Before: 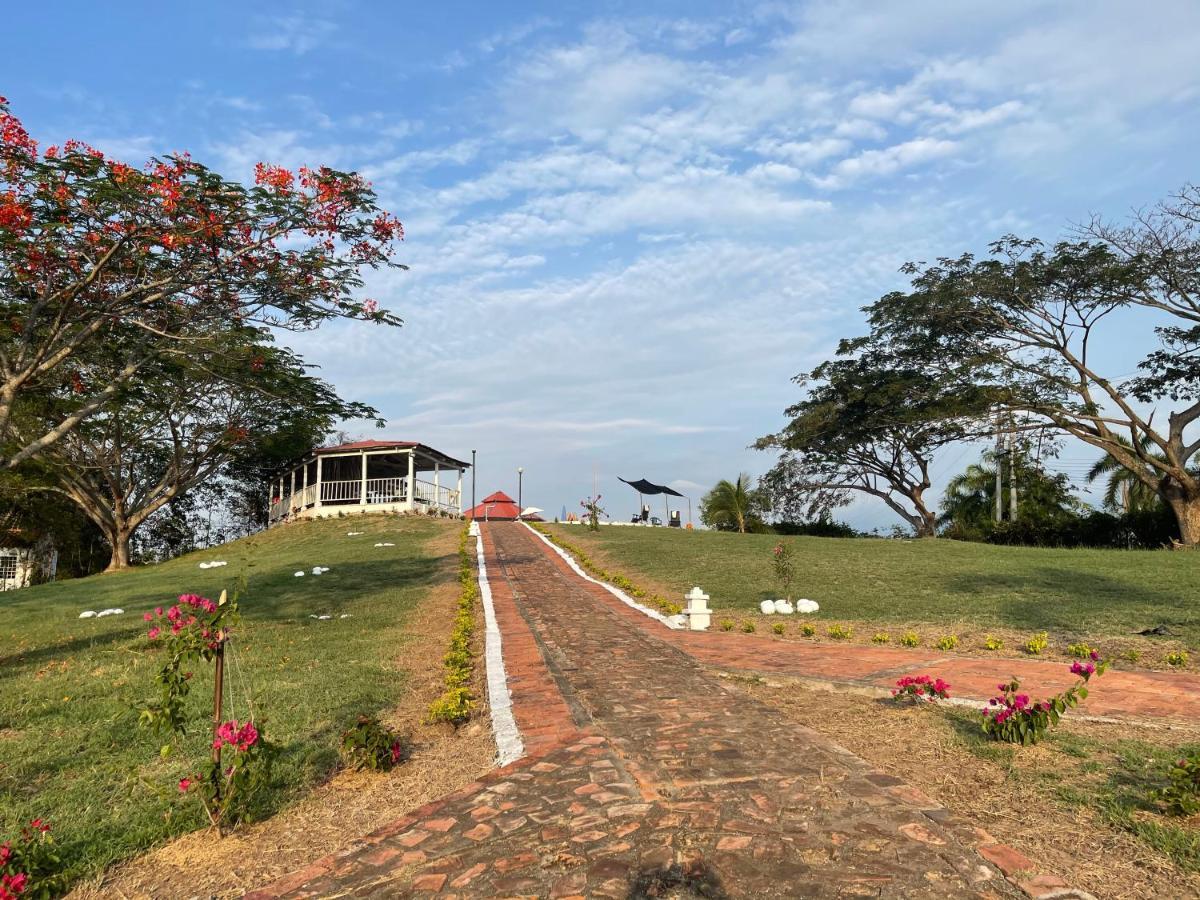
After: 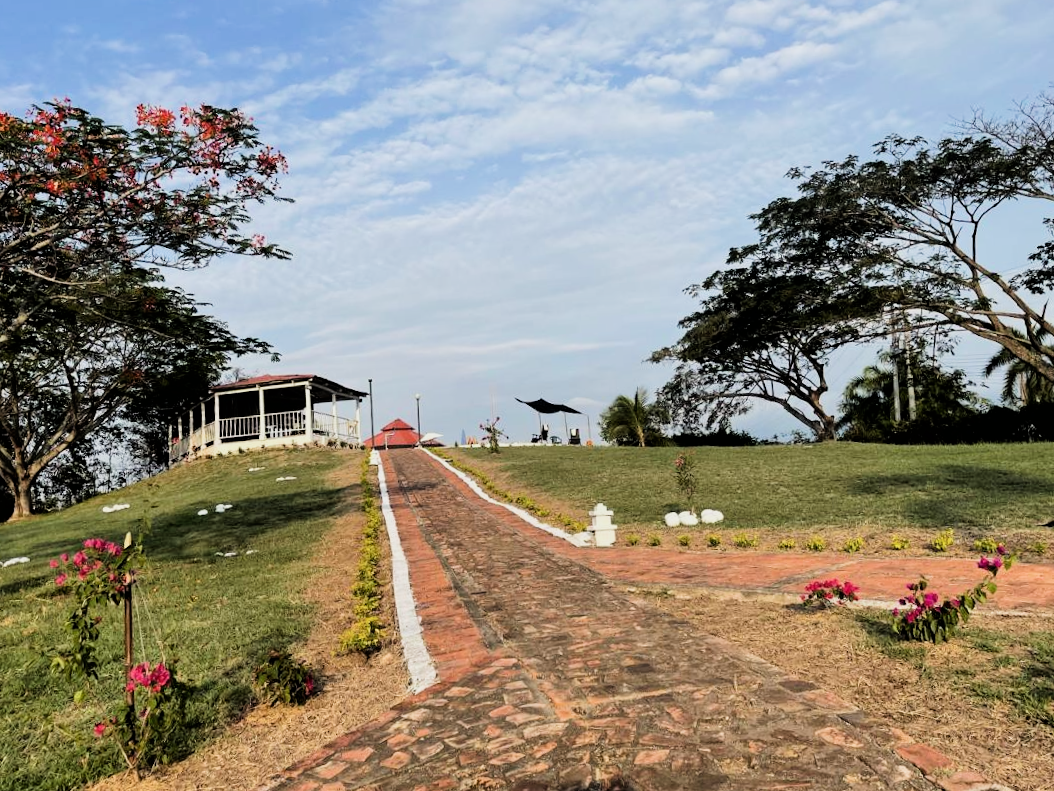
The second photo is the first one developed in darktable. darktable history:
crop and rotate: angle 3.19°, left 5.741%, top 5.689%
filmic rgb: black relative exposure -5.03 EV, white relative exposure 3.55 EV, hardness 3.16, contrast 1.395, highlights saturation mix -31.01%
